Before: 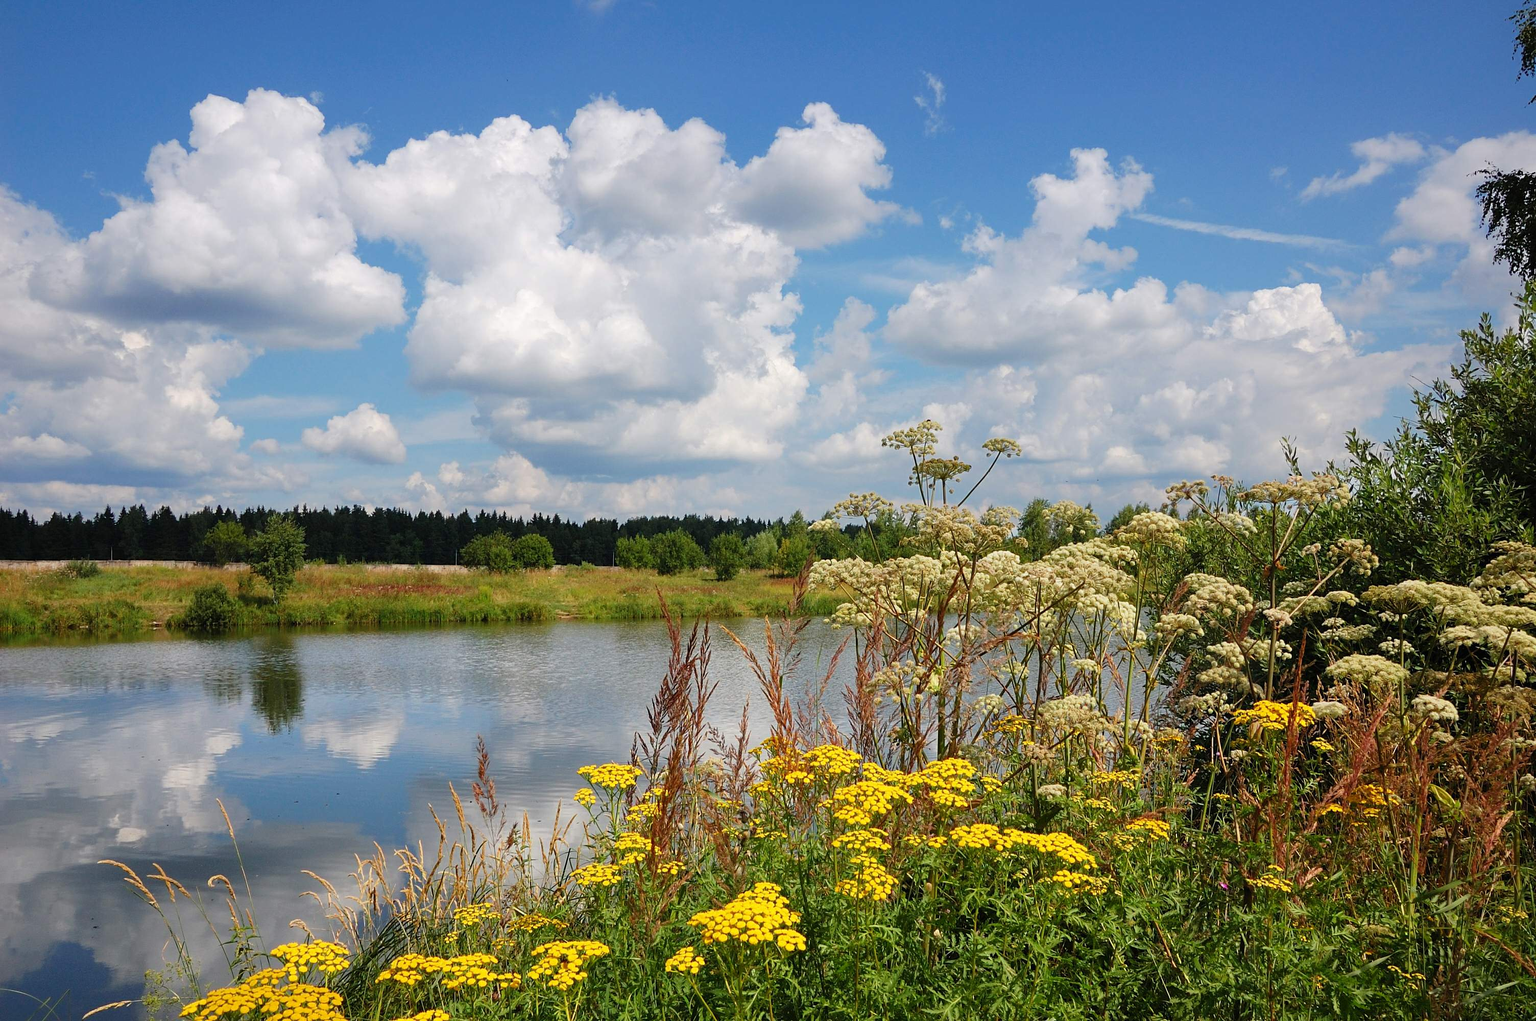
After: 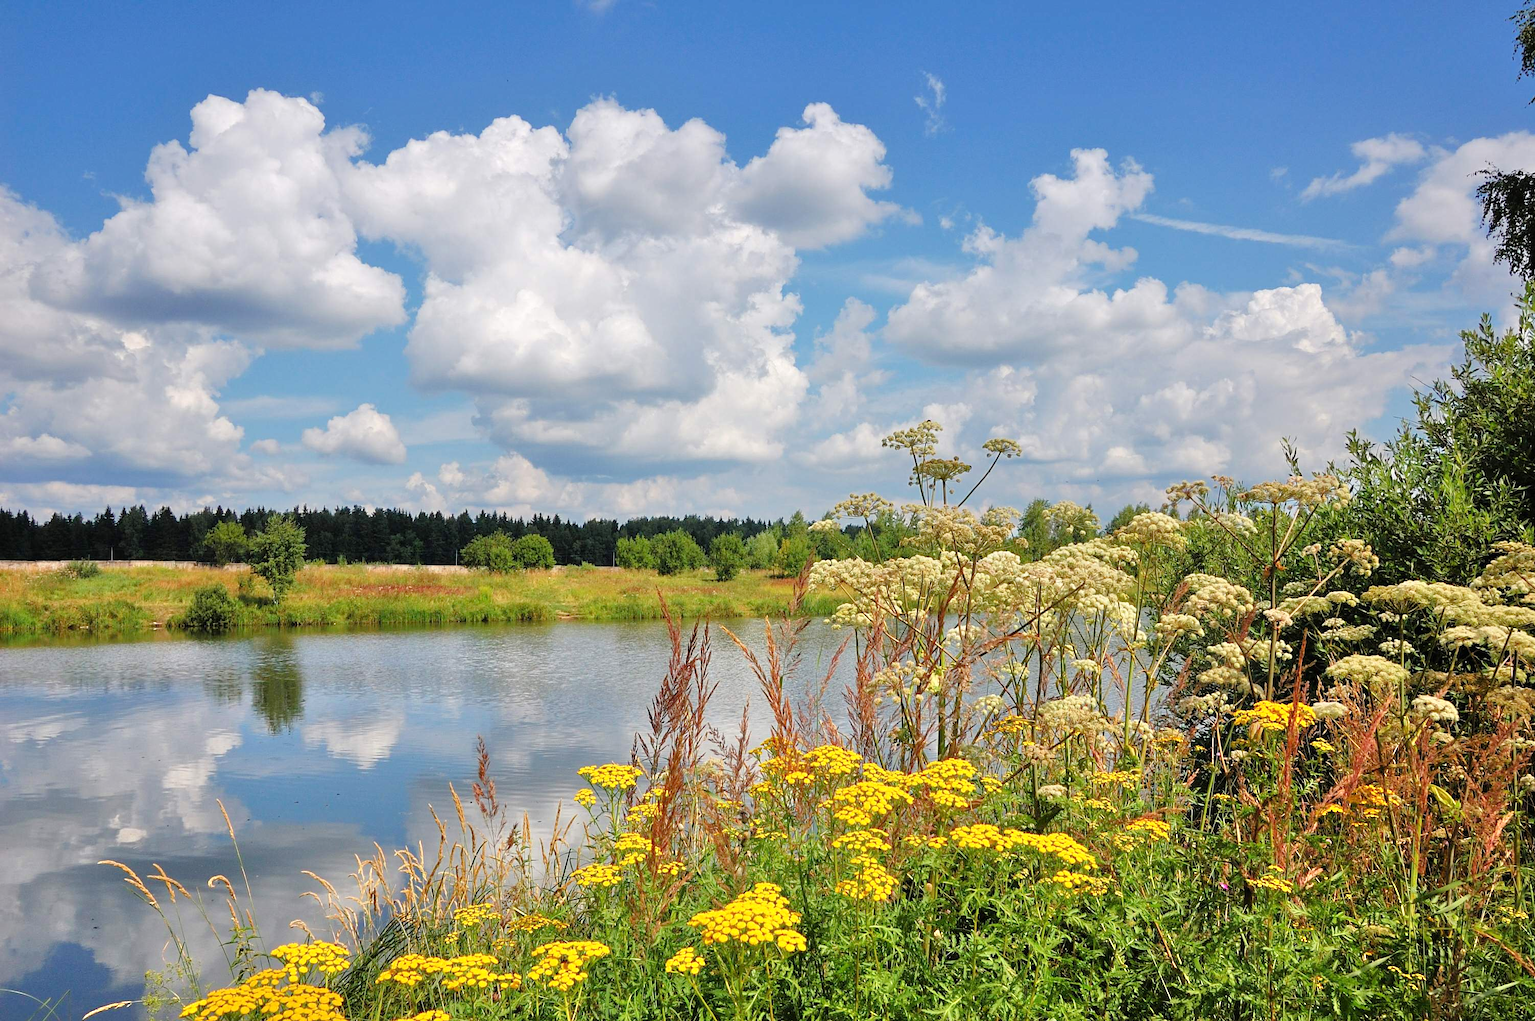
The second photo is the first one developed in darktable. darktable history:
contrast equalizer: y [[0.5 ×6], [0.5 ×6], [0.5, 0.5, 0.501, 0.545, 0.707, 0.863], [0 ×6], [0 ×6]]
tone equalizer: -7 EV 0.15 EV, -6 EV 0.6 EV, -5 EV 1.15 EV, -4 EV 1.33 EV, -3 EV 1.15 EV, -2 EV 0.6 EV, -1 EV 0.15 EV, mask exposure compensation -0.5 EV
